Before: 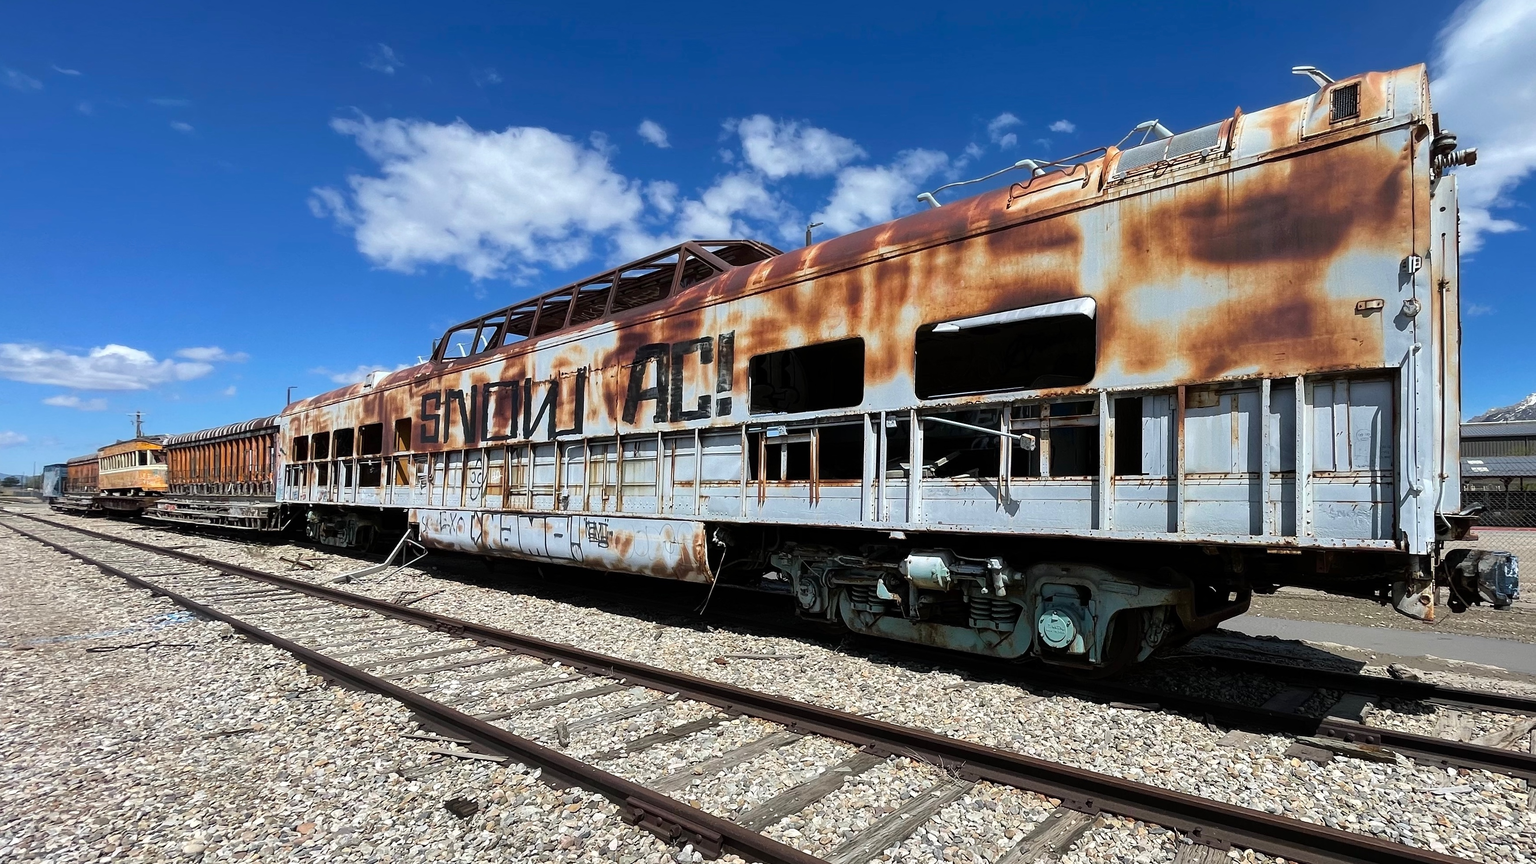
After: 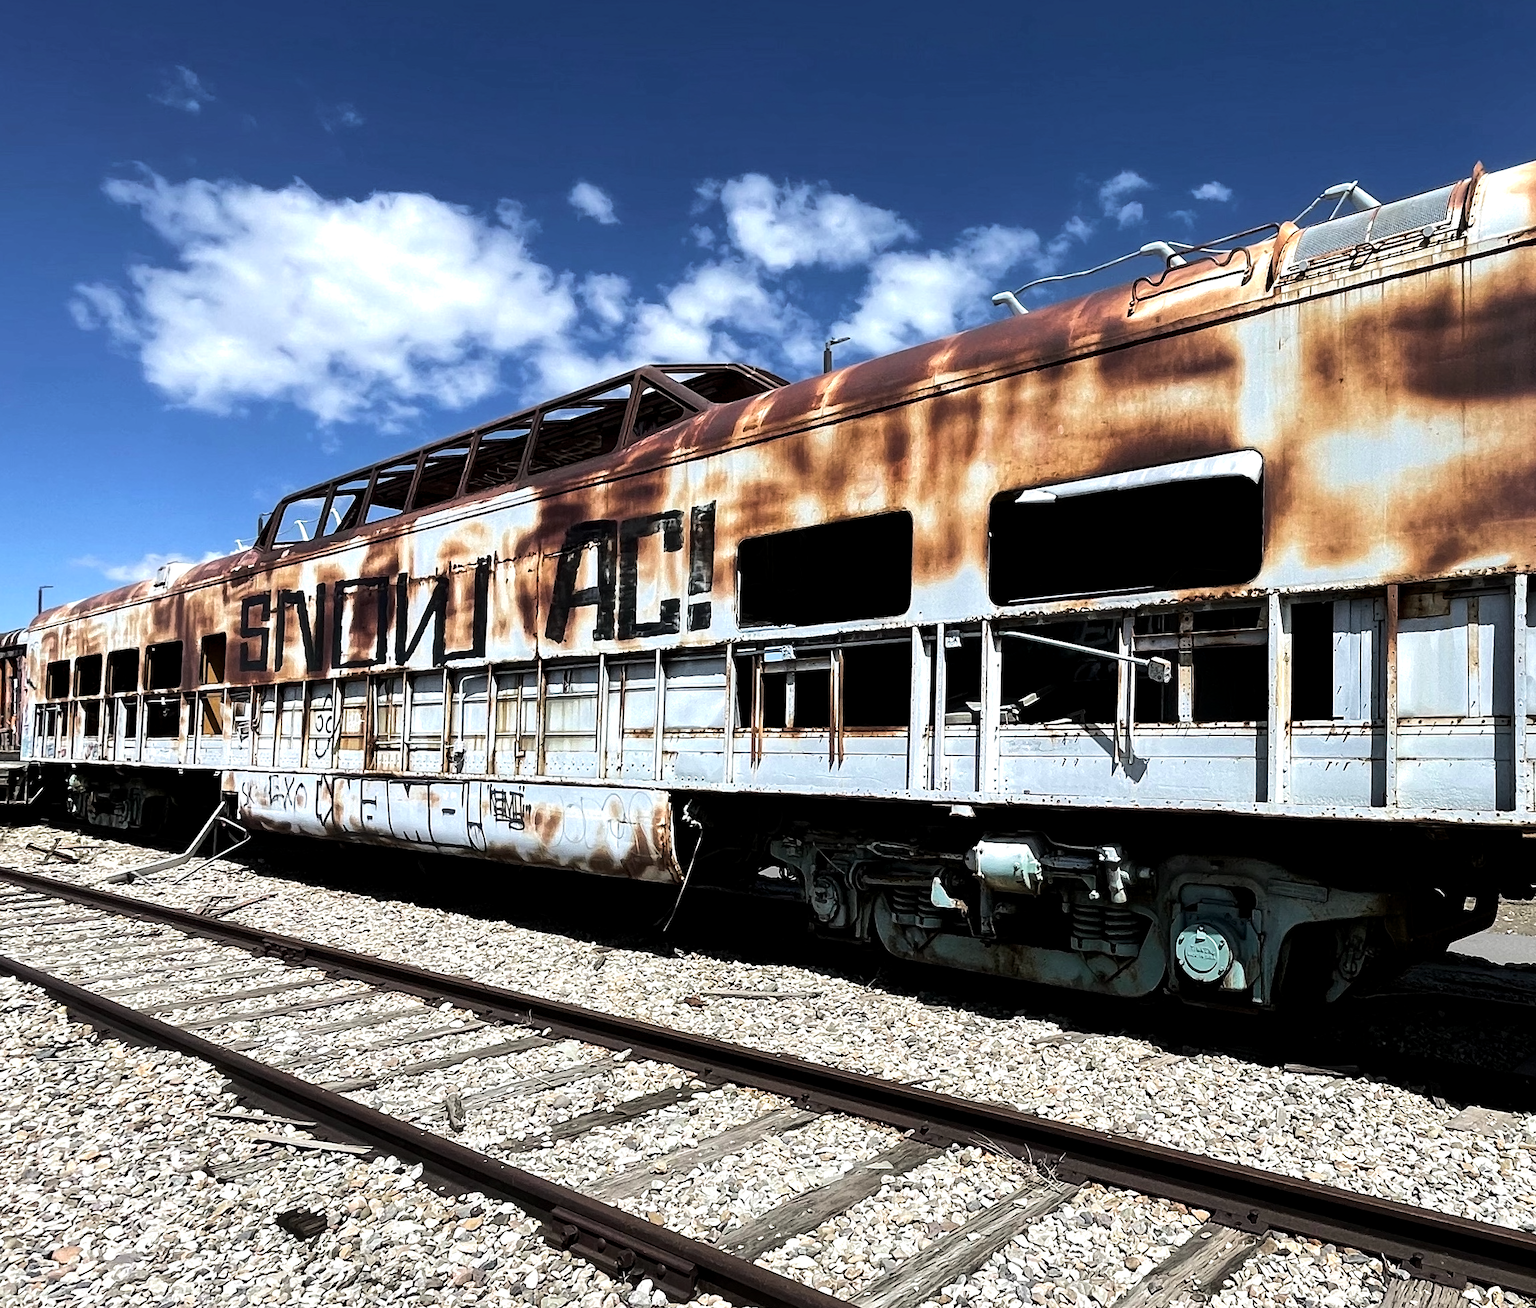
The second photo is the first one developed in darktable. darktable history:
contrast brightness saturation: contrast 0.058, brightness -0.01, saturation -0.213
velvia: strength 9.44%
crop: left 17.083%, right 16.887%
color balance rgb: global offset › luminance -0.423%, perceptual saturation grading › global saturation 0.035%, perceptual brilliance grading › highlights 18.038%, perceptual brilliance grading › mid-tones 32.287%, perceptual brilliance grading › shadows -30.868%
